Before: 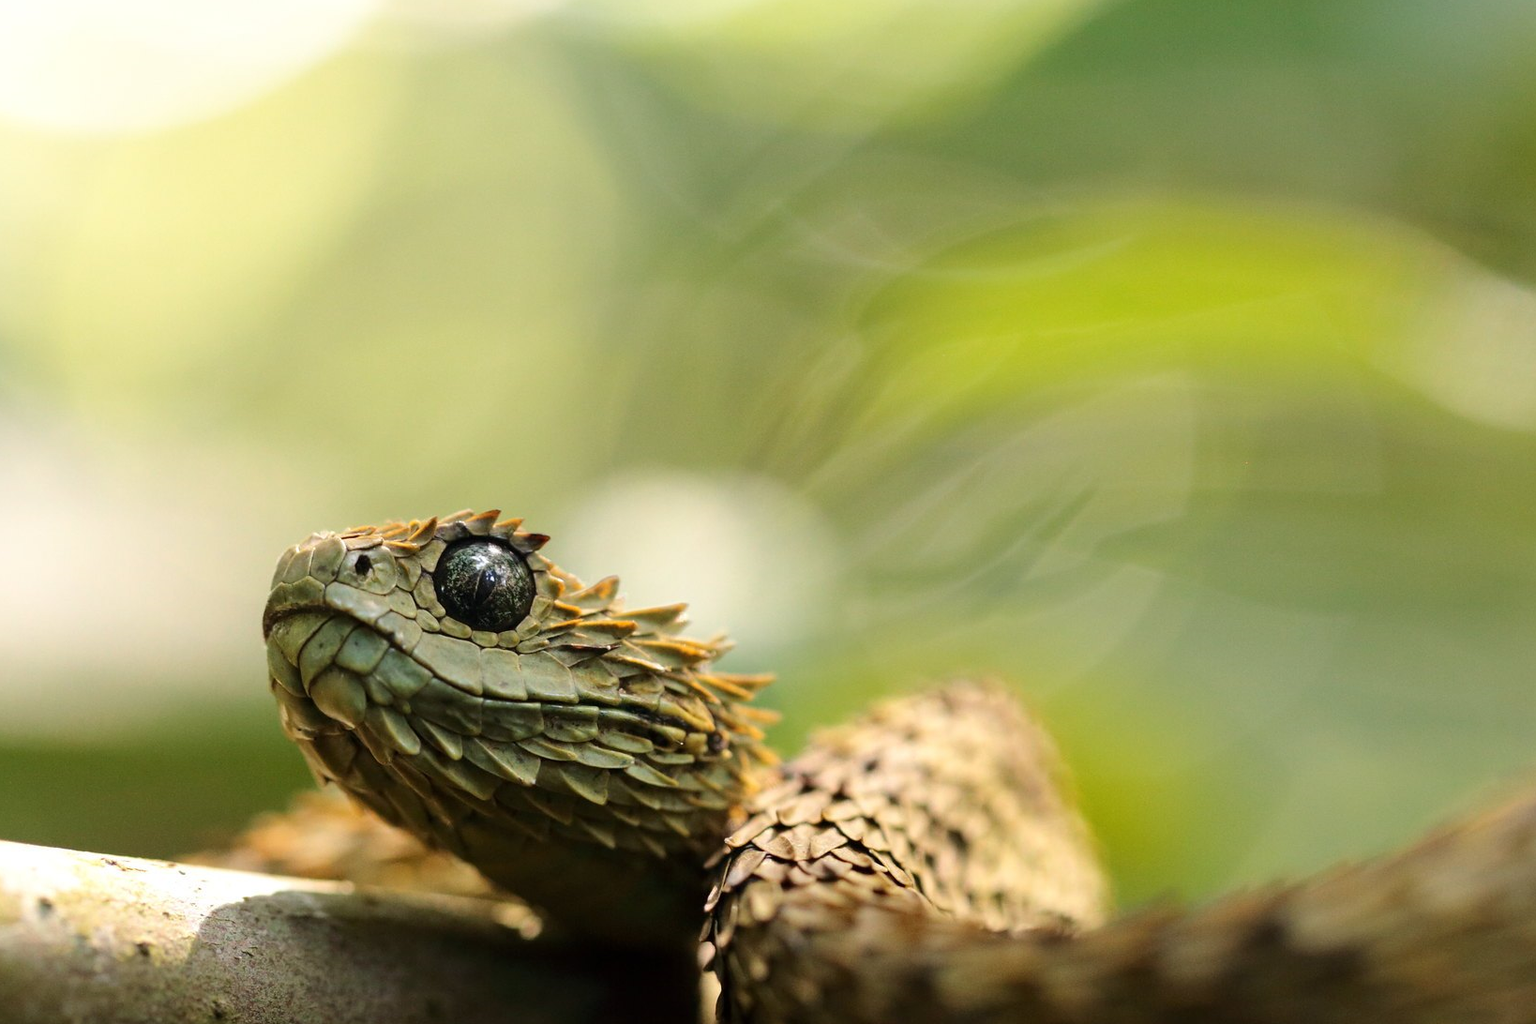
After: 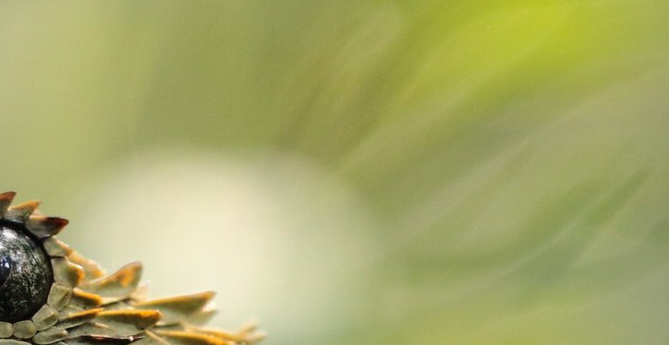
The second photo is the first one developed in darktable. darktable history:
crop: left 31.663%, top 32.286%, right 27.459%, bottom 36.092%
vignetting: fall-off radius 62.75%, brightness -0.341
